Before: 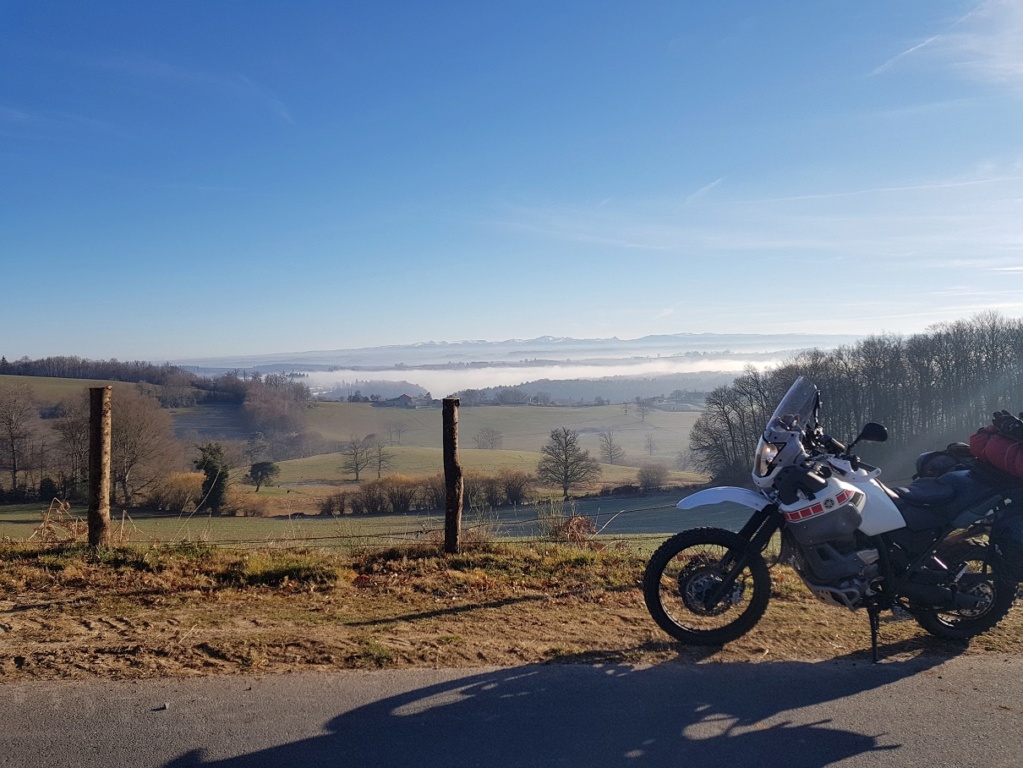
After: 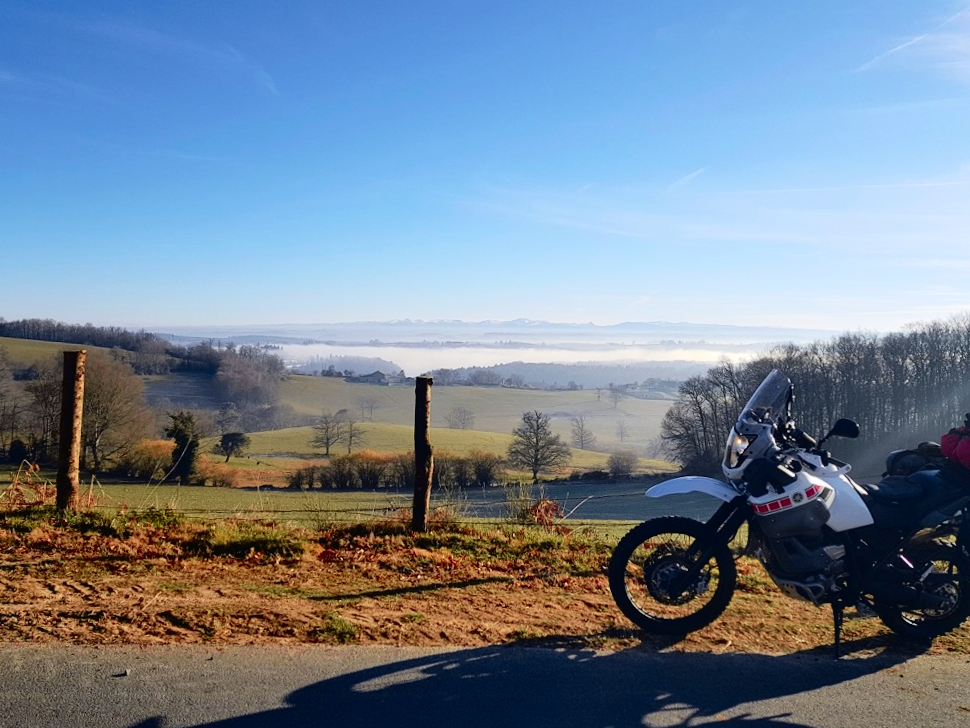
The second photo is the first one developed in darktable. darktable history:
crop and rotate: angle -2.38°
tone curve: curves: ch0 [(0, 0.01) (0.133, 0.057) (0.338, 0.327) (0.494, 0.55) (0.726, 0.807) (1, 1)]; ch1 [(0, 0) (0.346, 0.324) (0.45, 0.431) (0.5, 0.5) (0.522, 0.517) (0.543, 0.578) (1, 1)]; ch2 [(0, 0) (0.44, 0.424) (0.501, 0.499) (0.564, 0.611) (0.622, 0.667) (0.707, 0.746) (1, 1)], color space Lab, independent channels, preserve colors none
